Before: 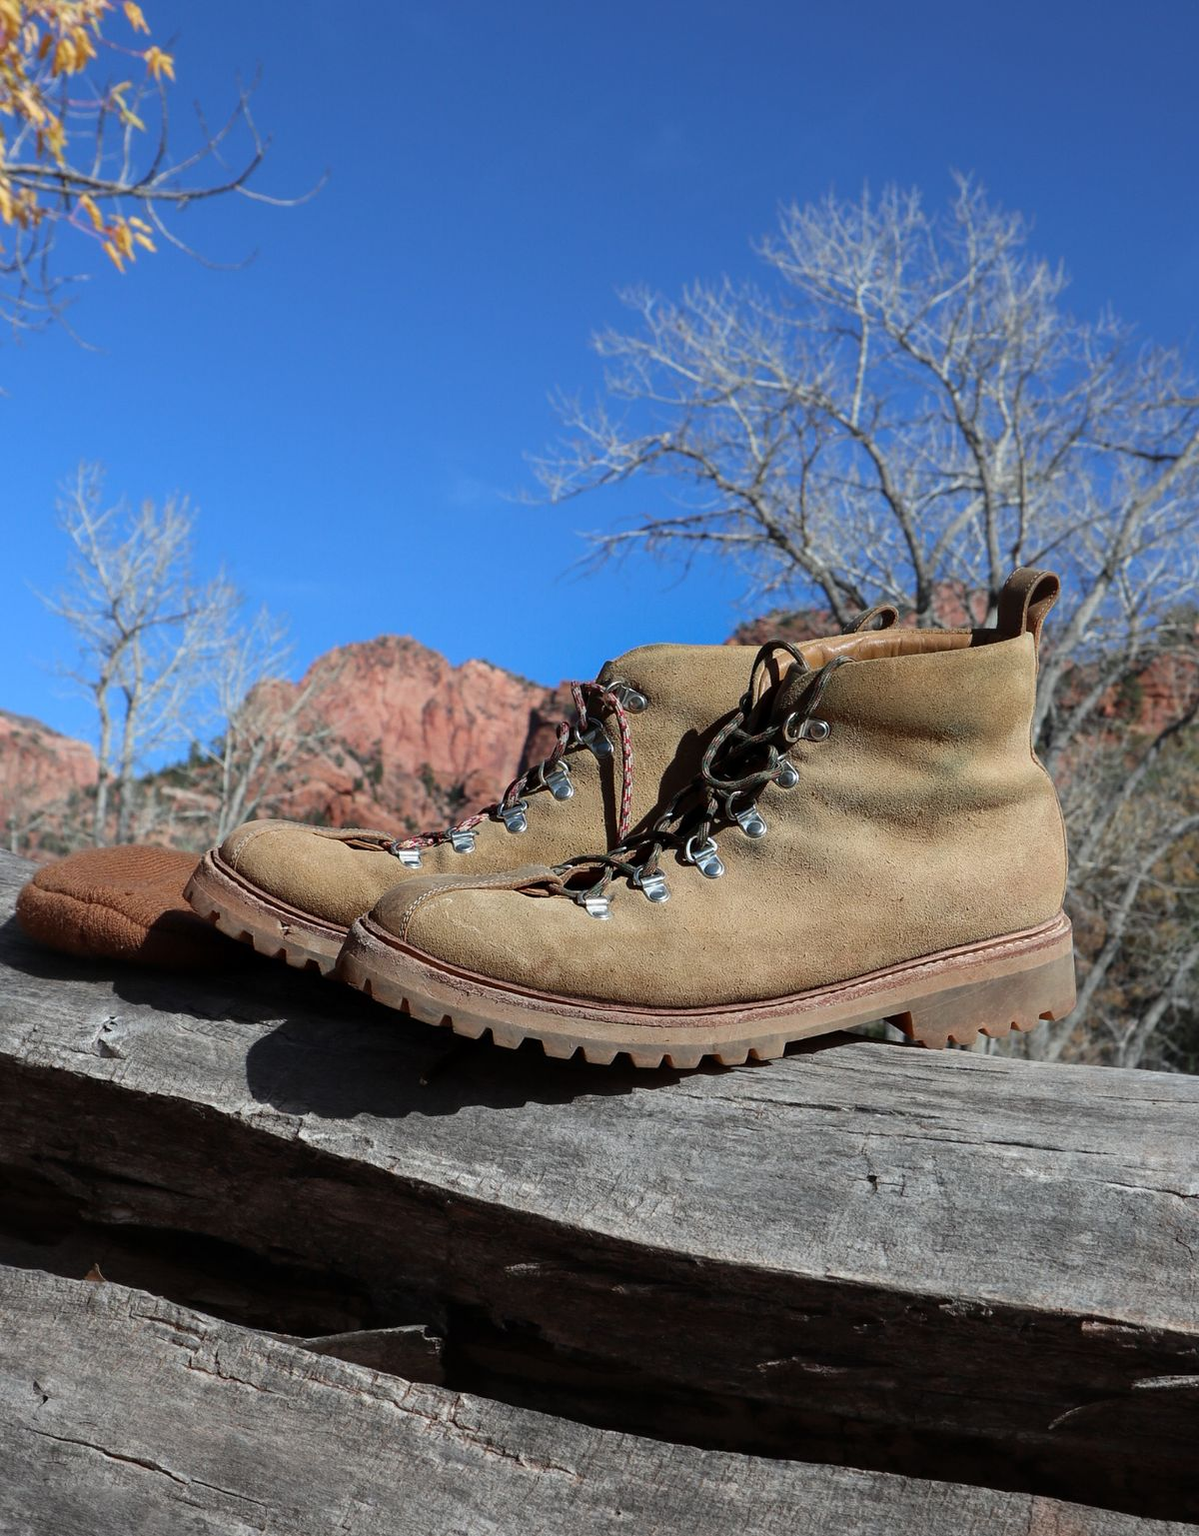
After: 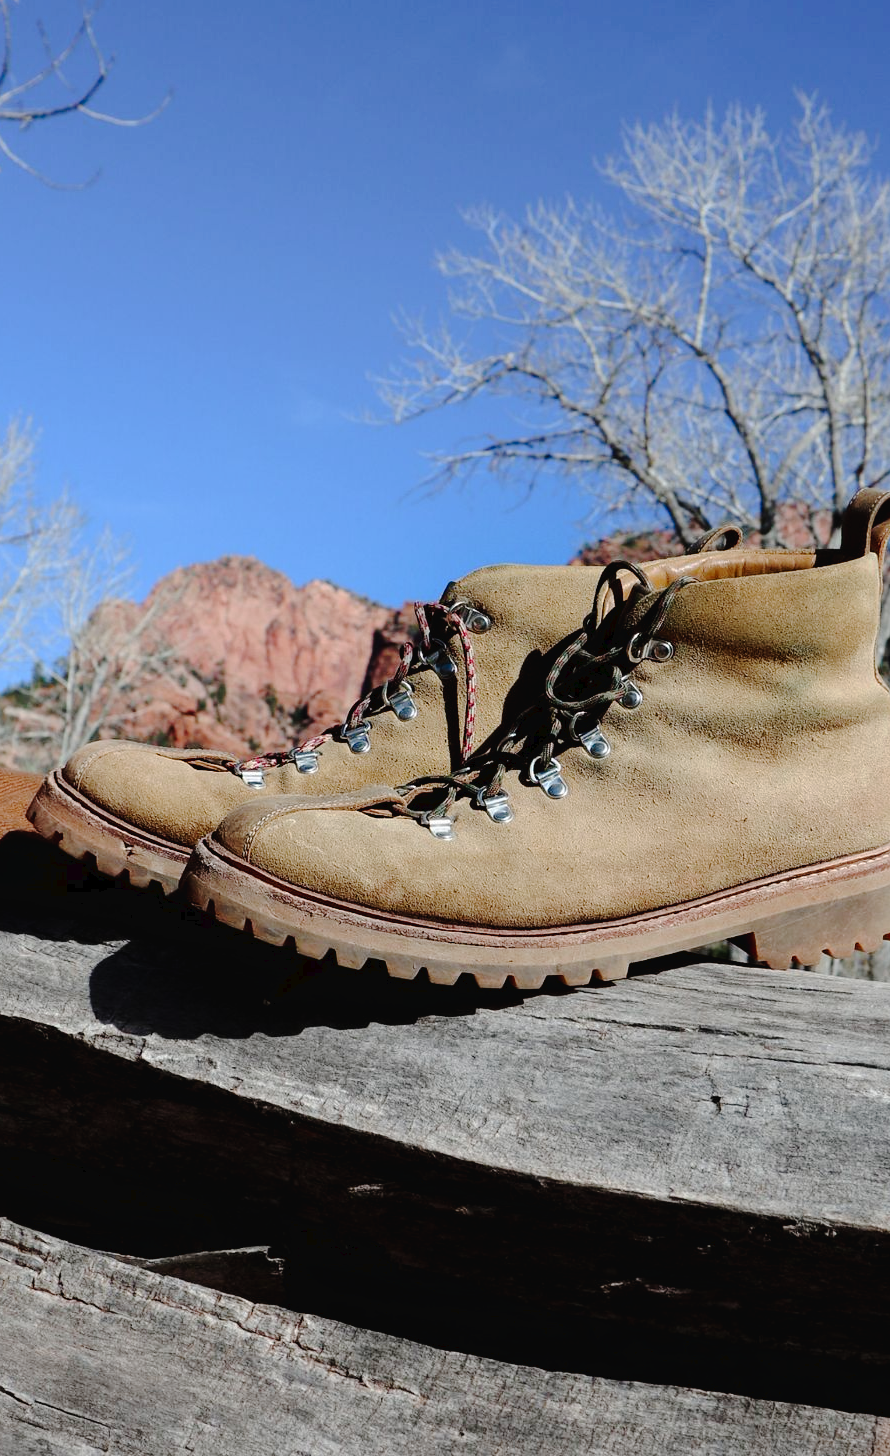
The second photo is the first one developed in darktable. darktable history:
tone curve: curves: ch0 [(0, 0) (0.003, 0.026) (0.011, 0.025) (0.025, 0.022) (0.044, 0.022) (0.069, 0.028) (0.1, 0.041) (0.136, 0.062) (0.177, 0.103) (0.224, 0.167) (0.277, 0.242) (0.335, 0.343) (0.399, 0.452) (0.468, 0.539) (0.543, 0.614) (0.623, 0.683) (0.709, 0.749) (0.801, 0.827) (0.898, 0.918) (1, 1)], preserve colors none
crop and rotate: left 13.15%, top 5.251%, right 12.609%
white balance: emerald 1
